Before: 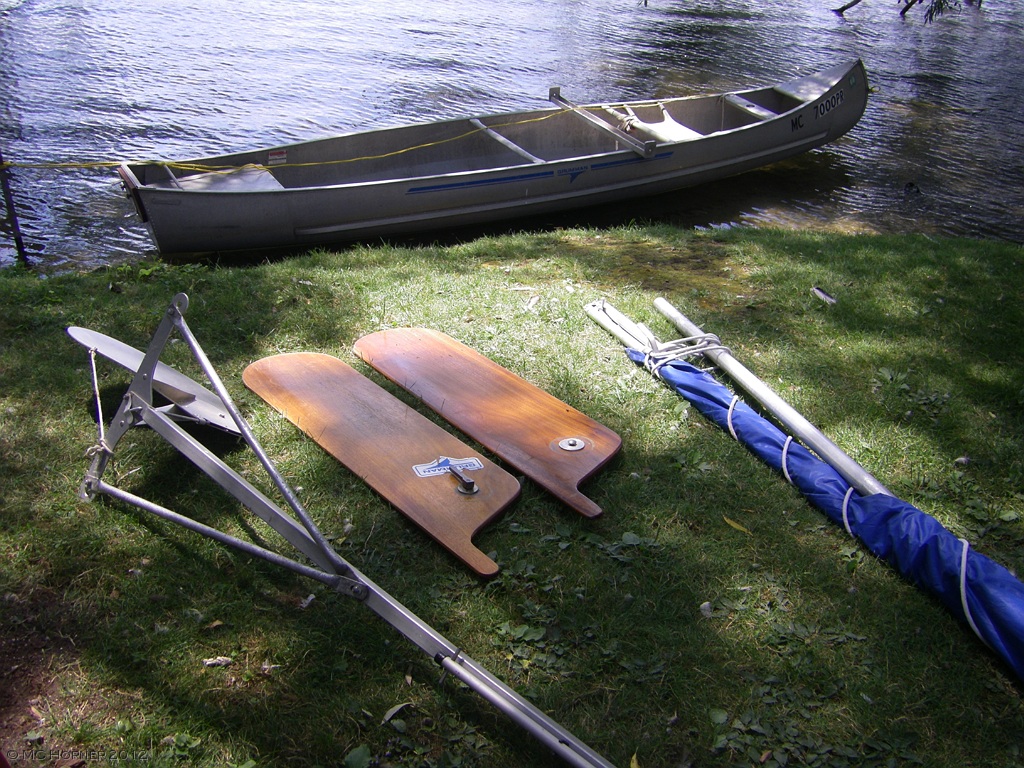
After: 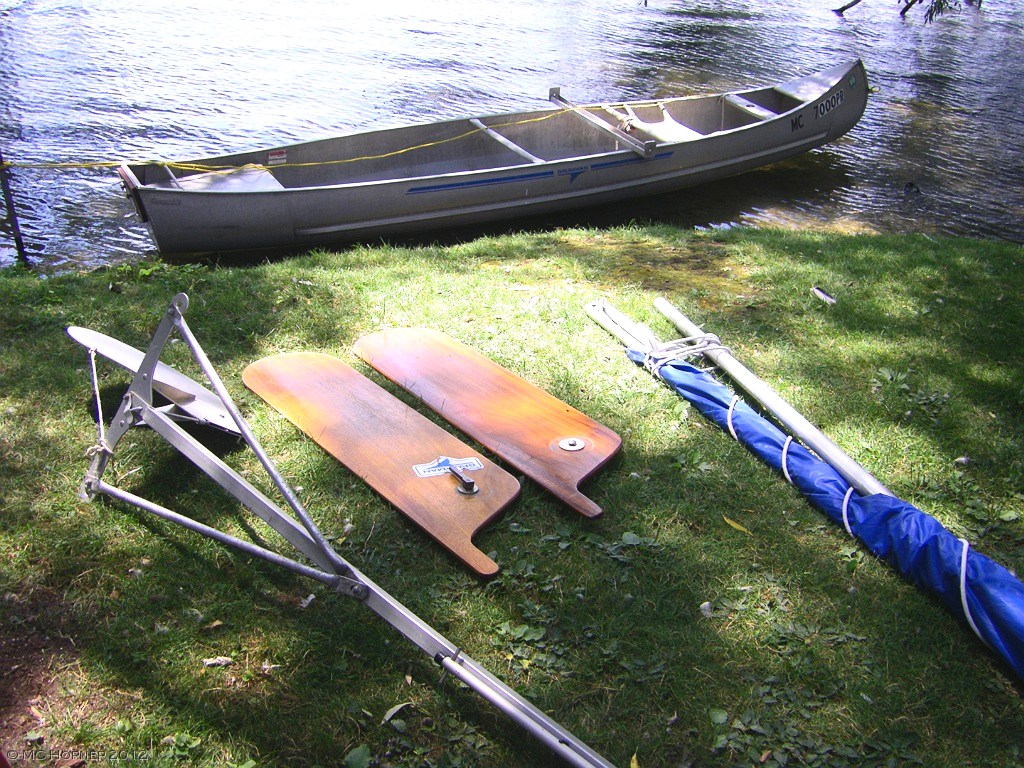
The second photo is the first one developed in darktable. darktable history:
contrast brightness saturation: contrast 0.205, brightness 0.163, saturation 0.222
exposure: black level correction -0.002, exposure 0.532 EV, compensate highlight preservation false
